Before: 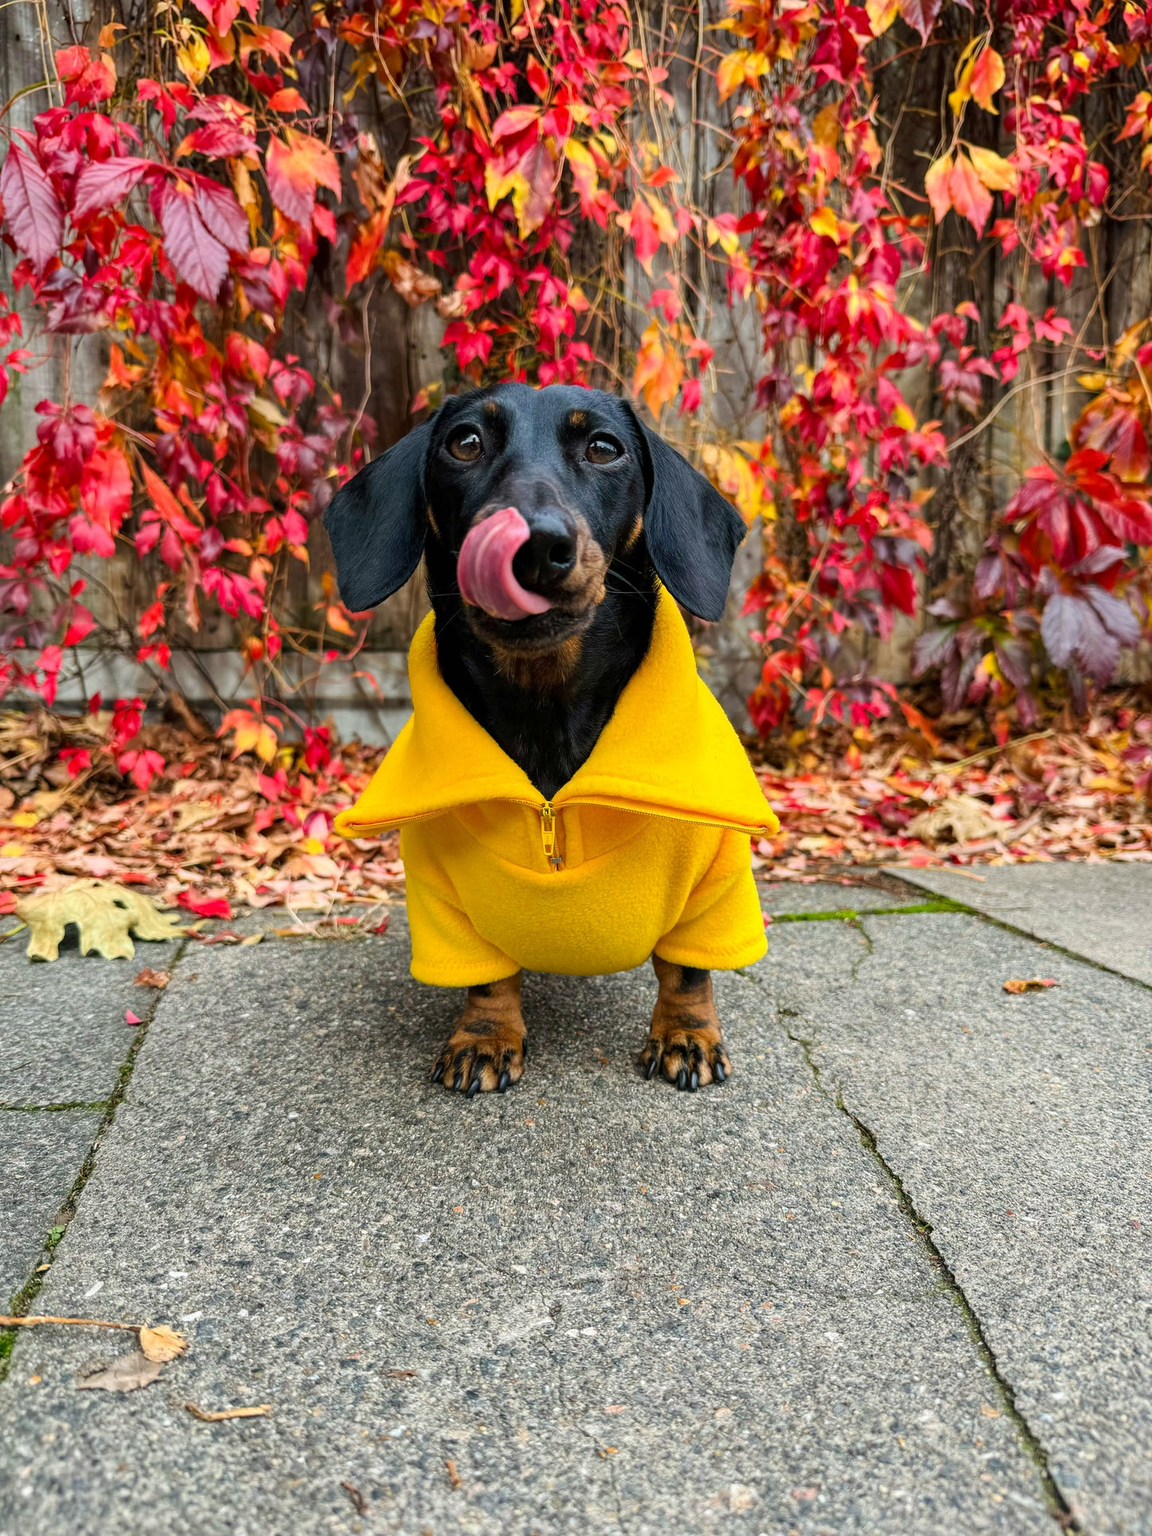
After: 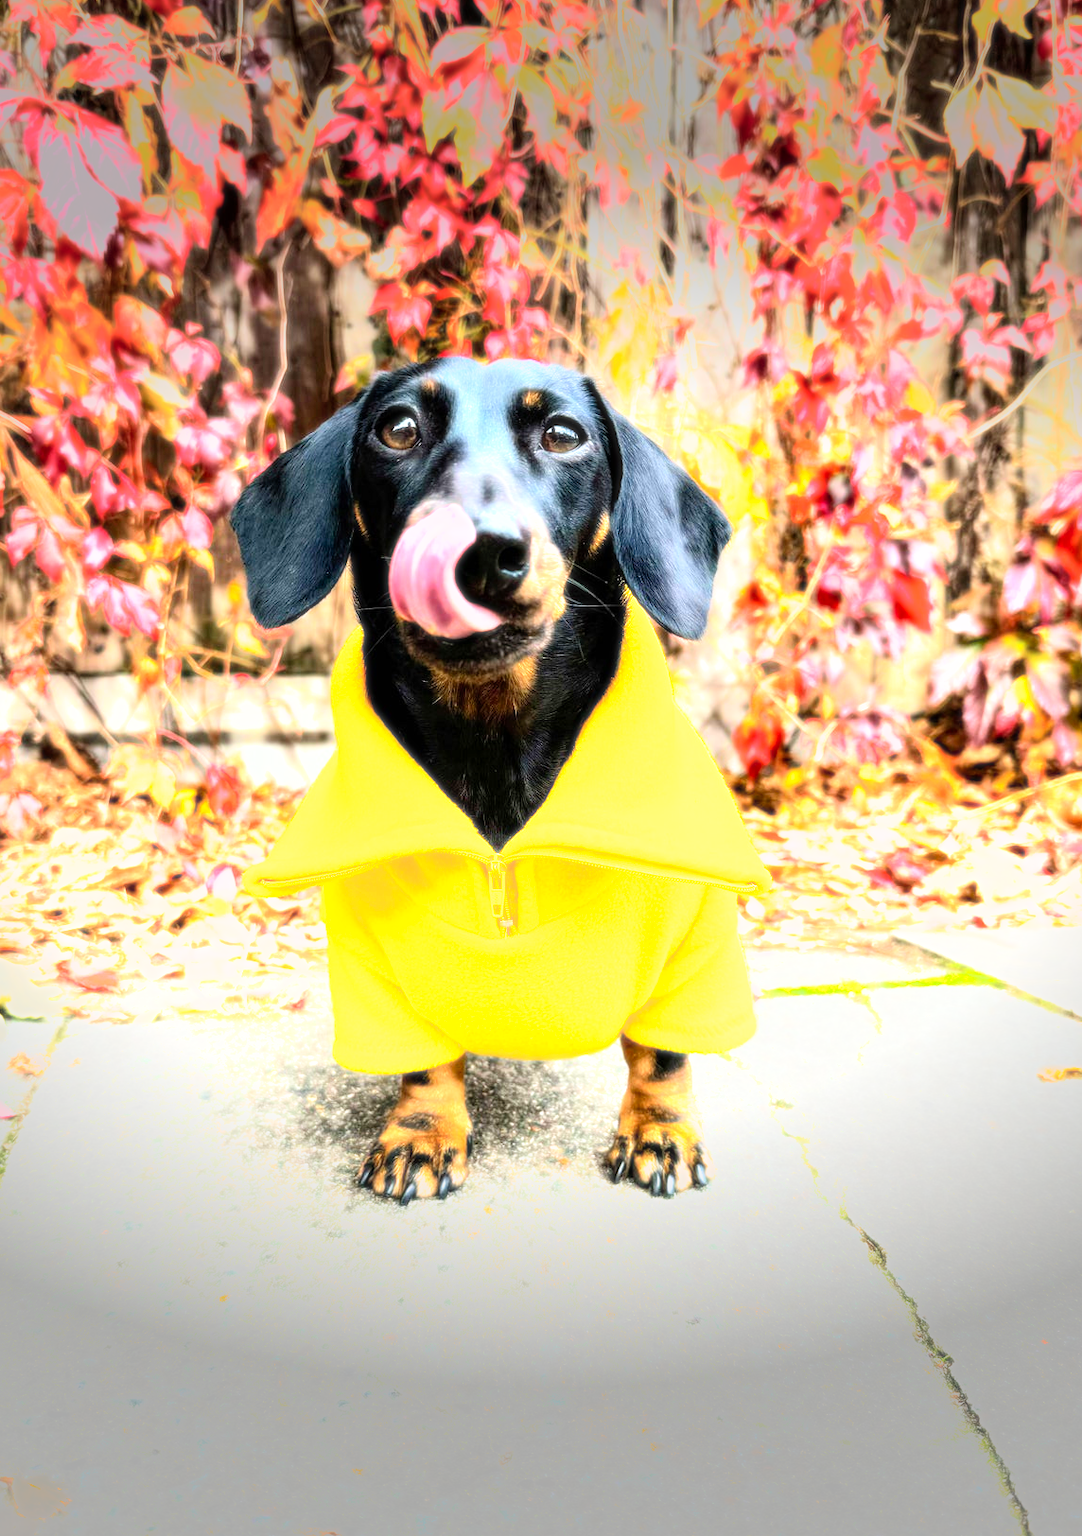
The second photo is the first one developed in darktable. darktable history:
crop: left 11.225%, top 5.381%, right 9.565%, bottom 10.314%
graduated density: on, module defaults
vignetting: fall-off start 70.97%, brightness -0.584, saturation -0.118, width/height ratio 1.333
exposure: exposure 2 EV, compensate highlight preservation false
bloom: size 0%, threshold 54.82%, strength 8.31%
color balance: contrast -0.5%
tone curve: curves: ch0 [(0, 0) (0.003, 0.001) (0.011, 0.005) (0.025, 0.01) (0.044, 0.019) (0.069, 0.029) (0.1, 0.042) (0.136, 0.078) (0.177, 0.129) (0.224, 0.182) (0.277, 0.246) (0.335, 0.318) (0.399, 0.396) (0.468, 0.481) (0.543, 0.573) (0.623, 0.672) (0.709, 0.777) (0.801, 0.881) (0.898, 0.975) (1, 1)], preserve colors none
